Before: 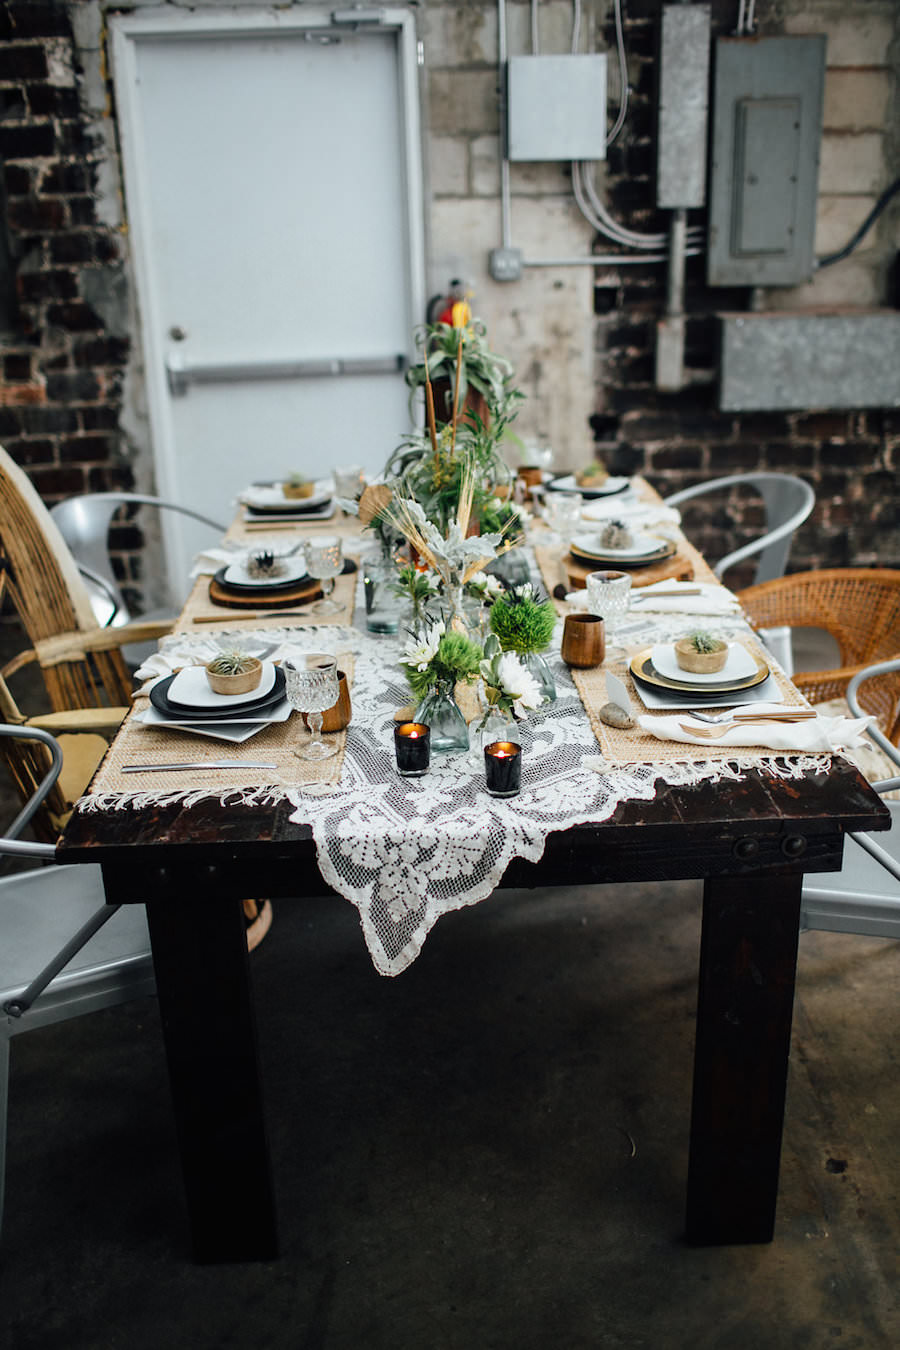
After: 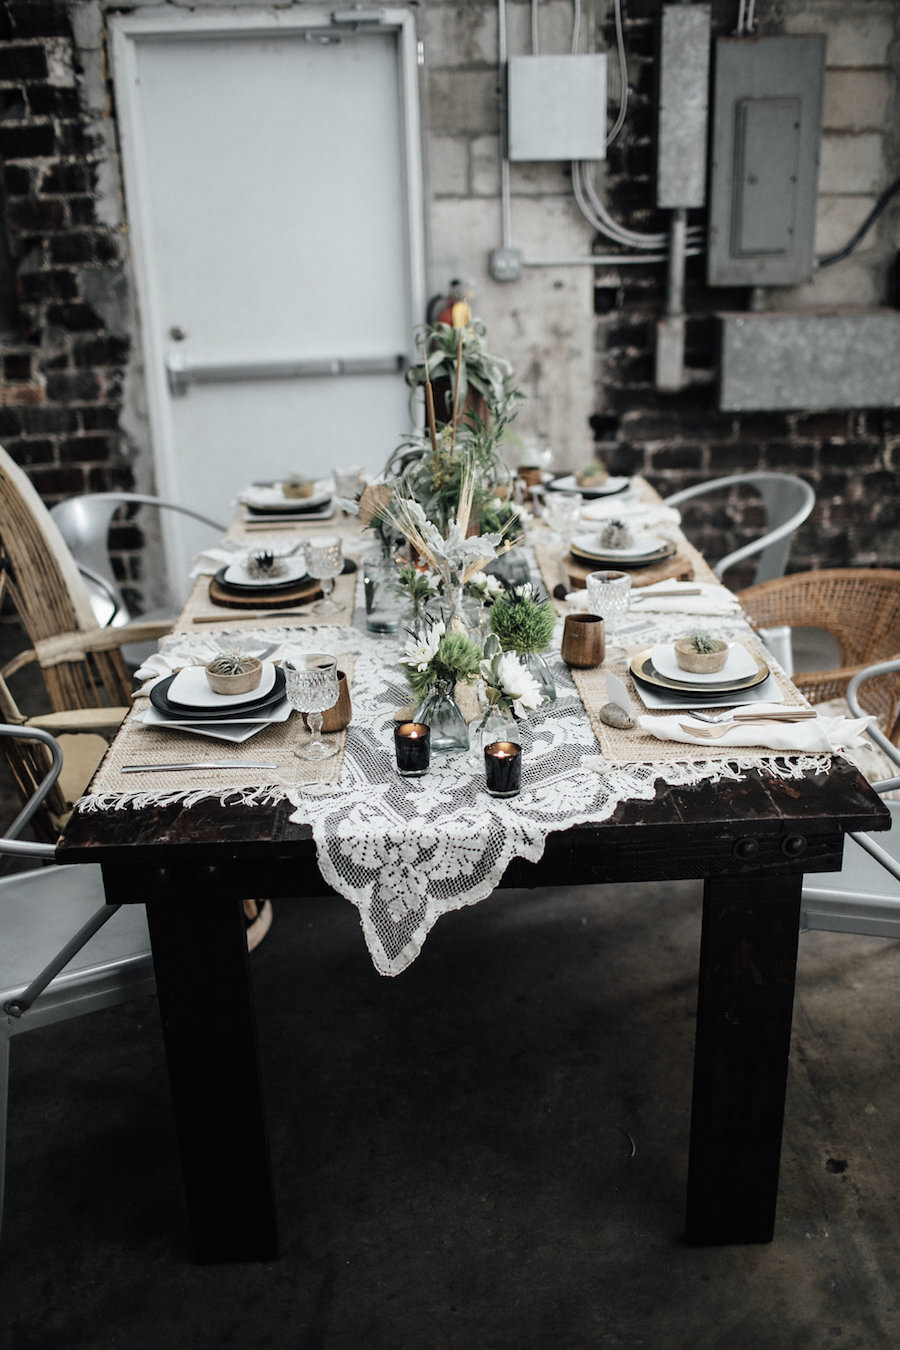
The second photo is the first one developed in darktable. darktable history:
color correction: highlights b* 0.039, saturation 0.511
